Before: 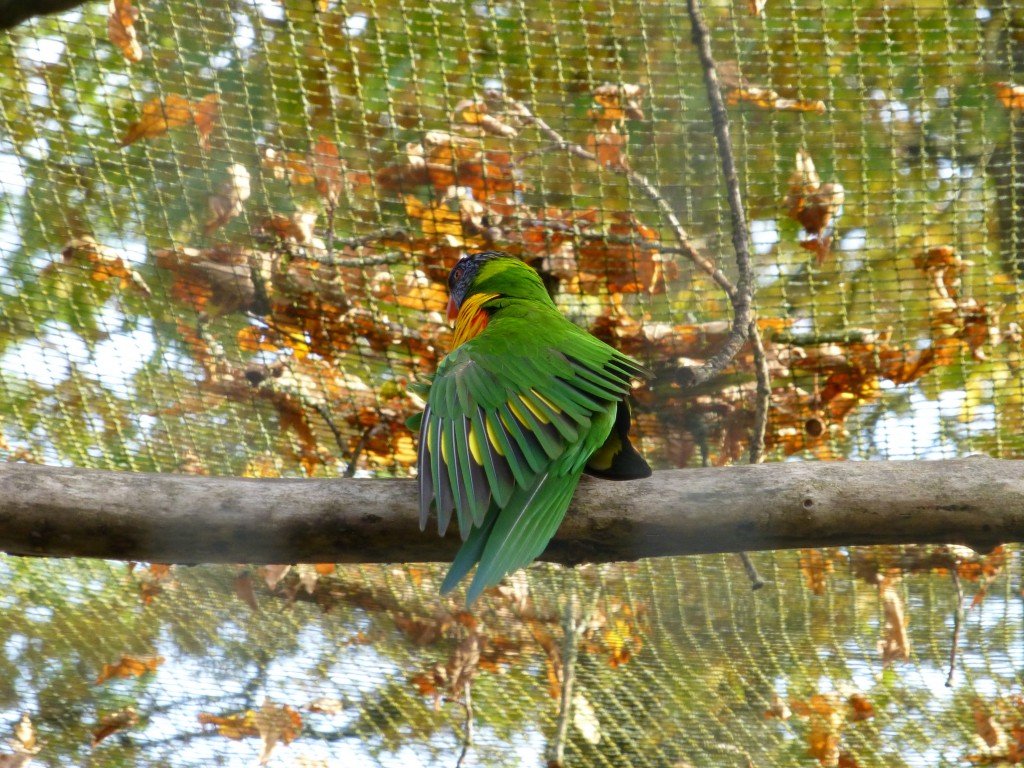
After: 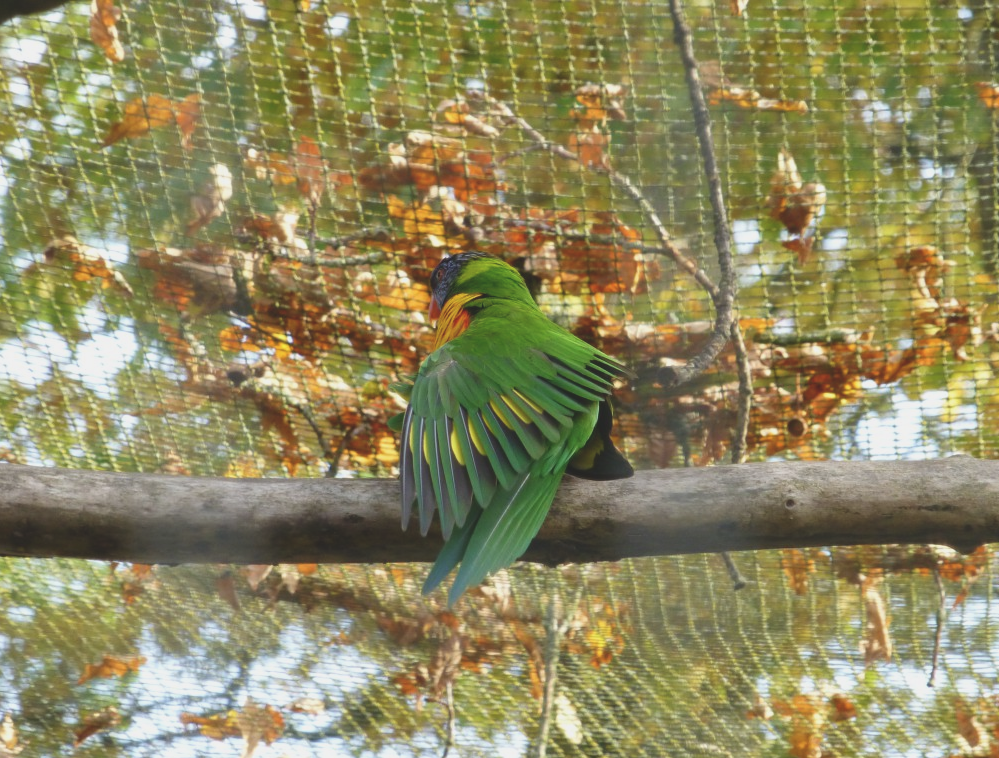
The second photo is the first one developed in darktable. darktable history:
crop and rotate: left 1.774%, right 0.633%, bottom 1.28%
color balance: lift [1.01, 1, 1, 1], gamma [1.097, 1, 1, 1], gain [0.85, 1, 1, 1]
